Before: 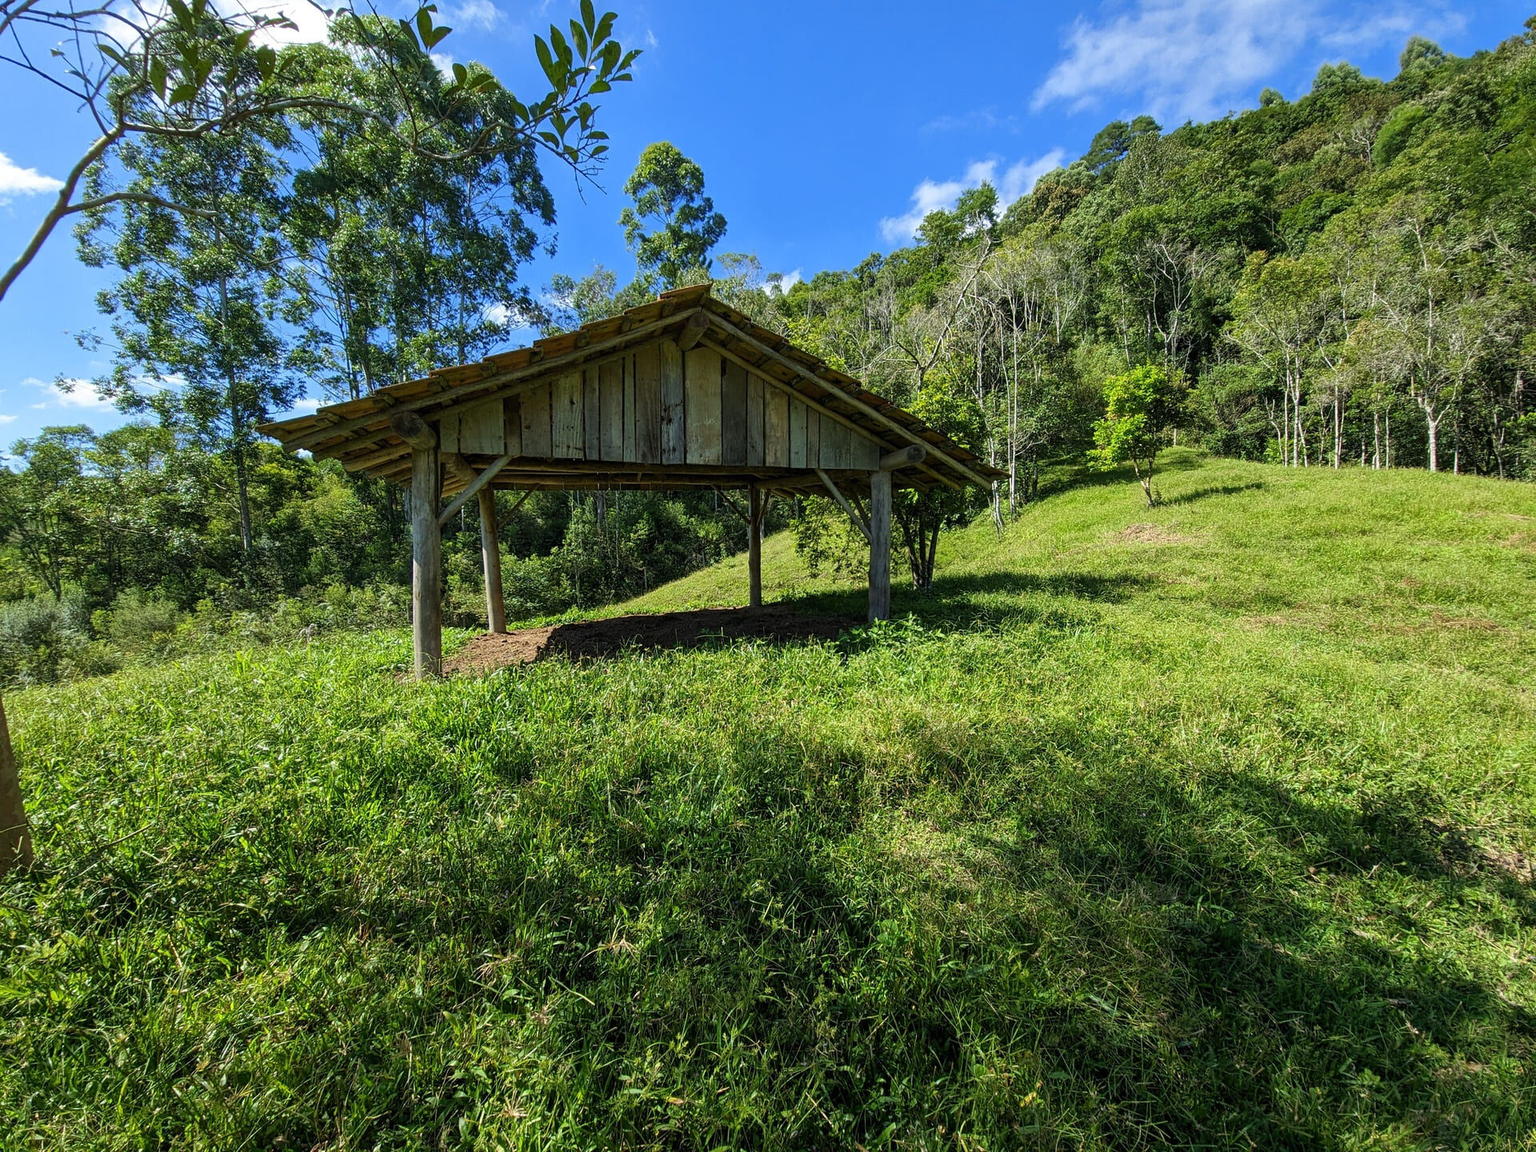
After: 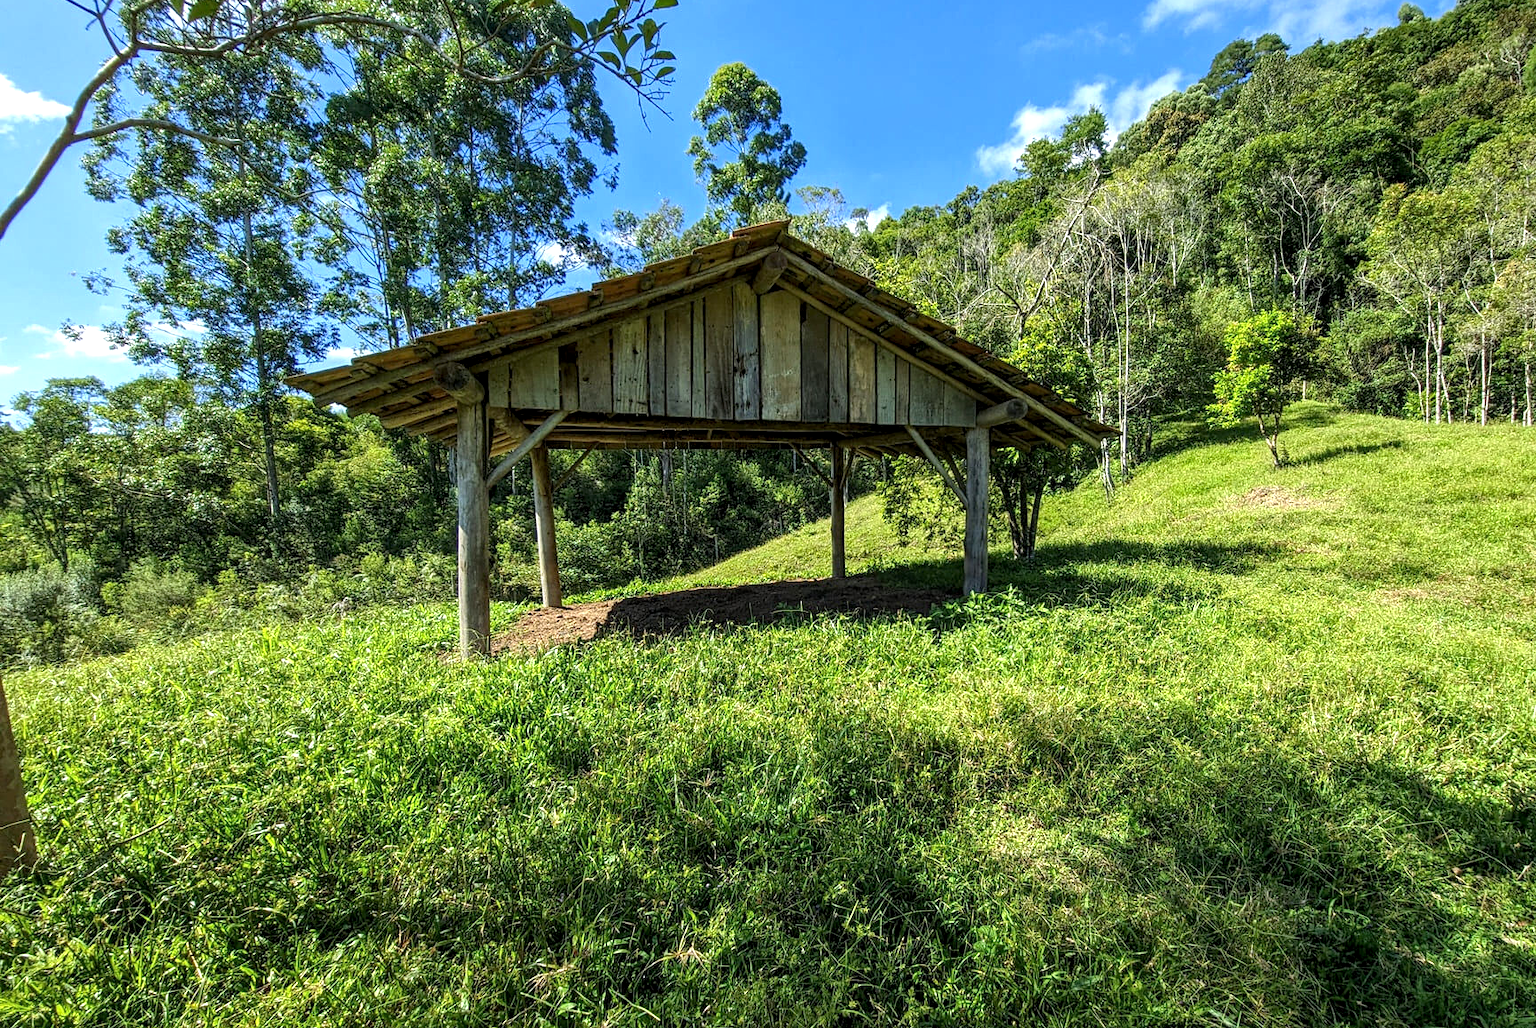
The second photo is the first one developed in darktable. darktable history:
crop: top 7.449%, right 9.879%, bottom 12.101%
exposure: black level correction 0.001, exposure 0.499 EV, compensate highlight preservation false
local contrast: detail 130%
